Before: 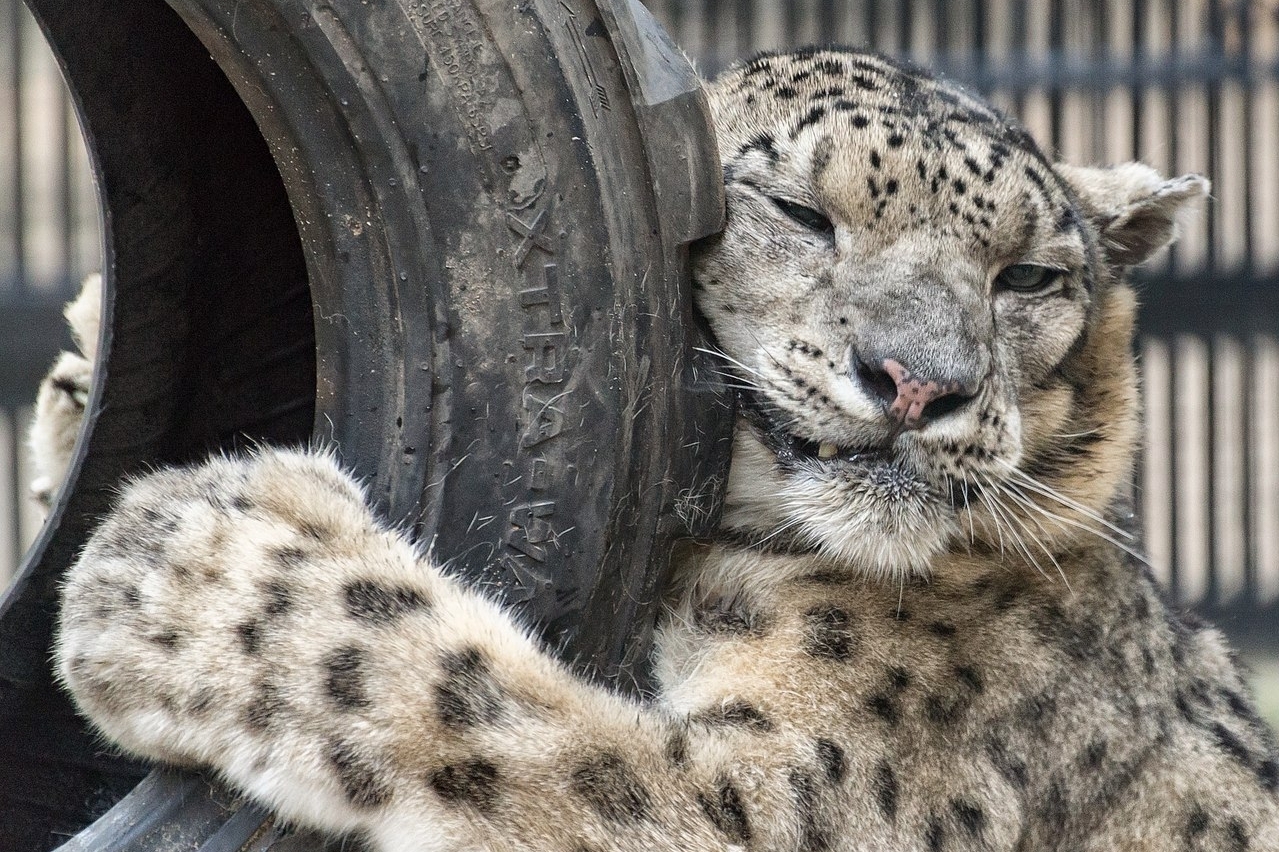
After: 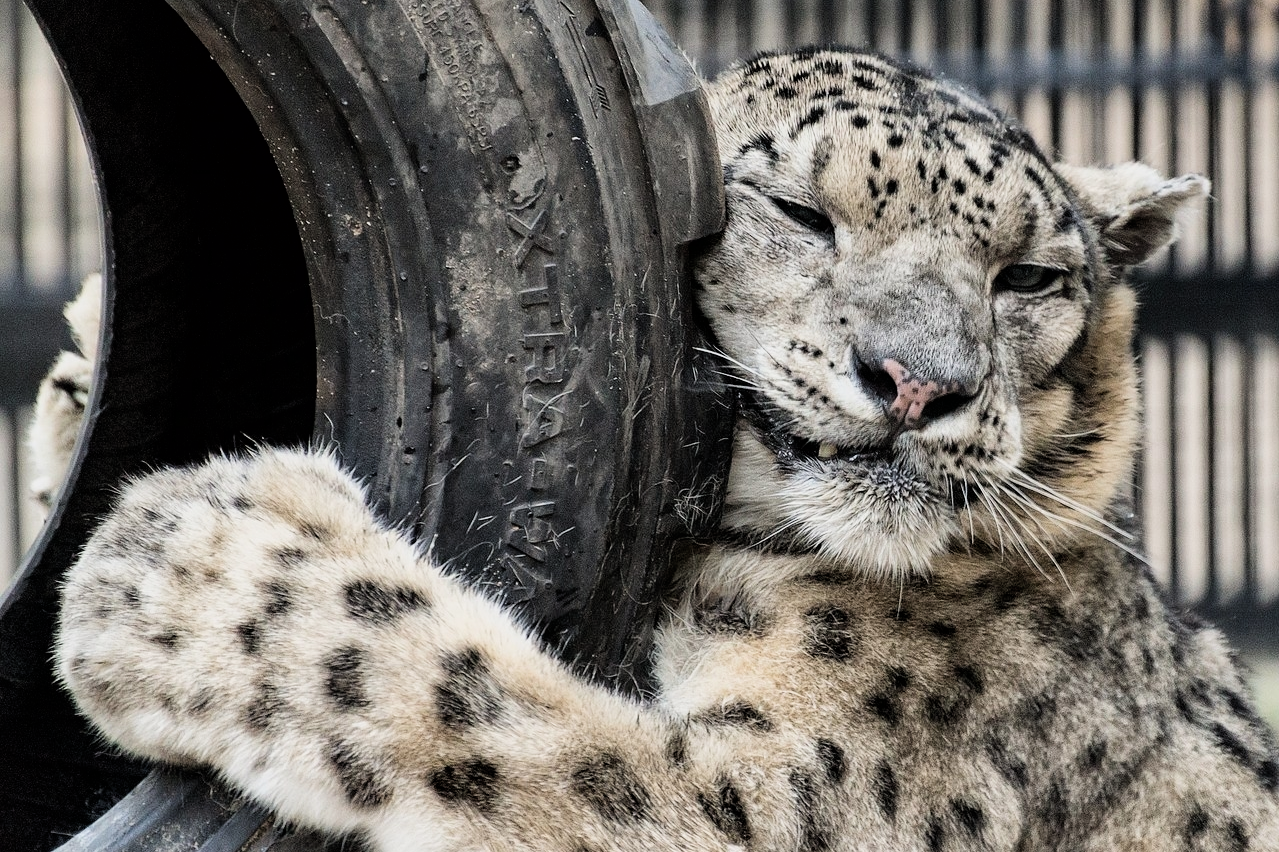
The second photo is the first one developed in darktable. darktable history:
filmic rgb: black relative exposure -16 EV, white relative exposure 6.28 EV, hardness 5.12, contrast 1.351, iterations of high-quality reconstruction 10
